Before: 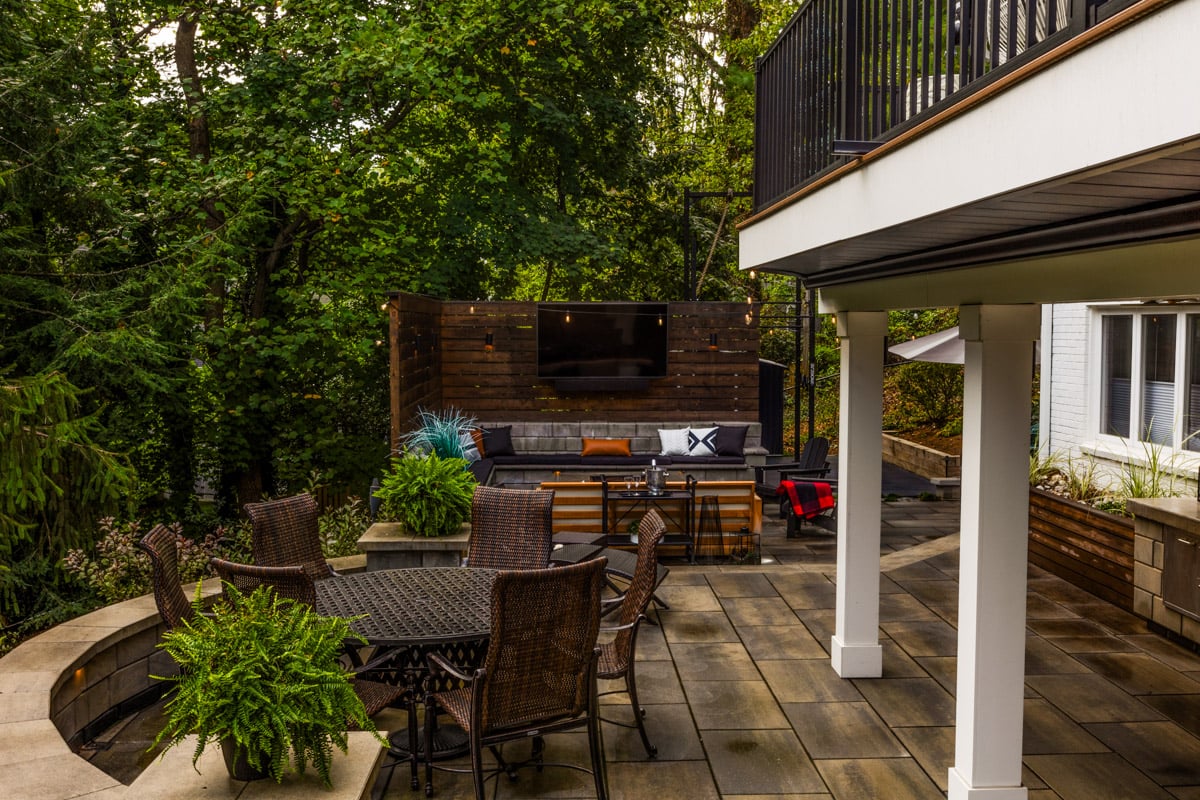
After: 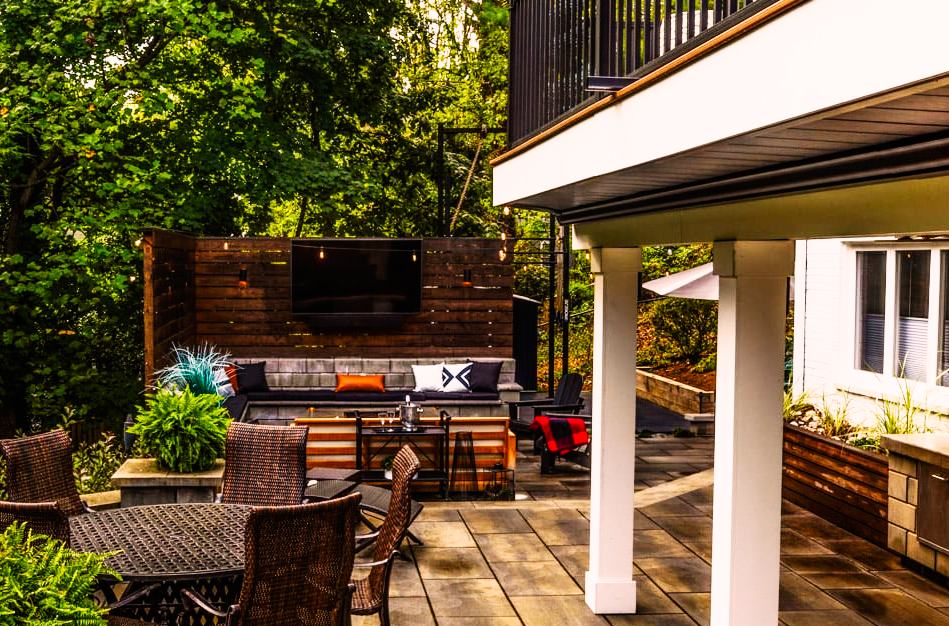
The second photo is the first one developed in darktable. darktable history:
crop and rotate: left 20.54%, top 8.066%, right 0.35%, bottom 13.622%
base curve: curves: ch0 [(0, 0) (0.007, 0.004) (0.027, 0.03) (0.046, 0.07) (0.207, 0.54) (0.442, 0.872) (0.673, 0.972) (1, 1)], preserve colors none
color correction: highlights a* 7.76, highlights b* 3.78
